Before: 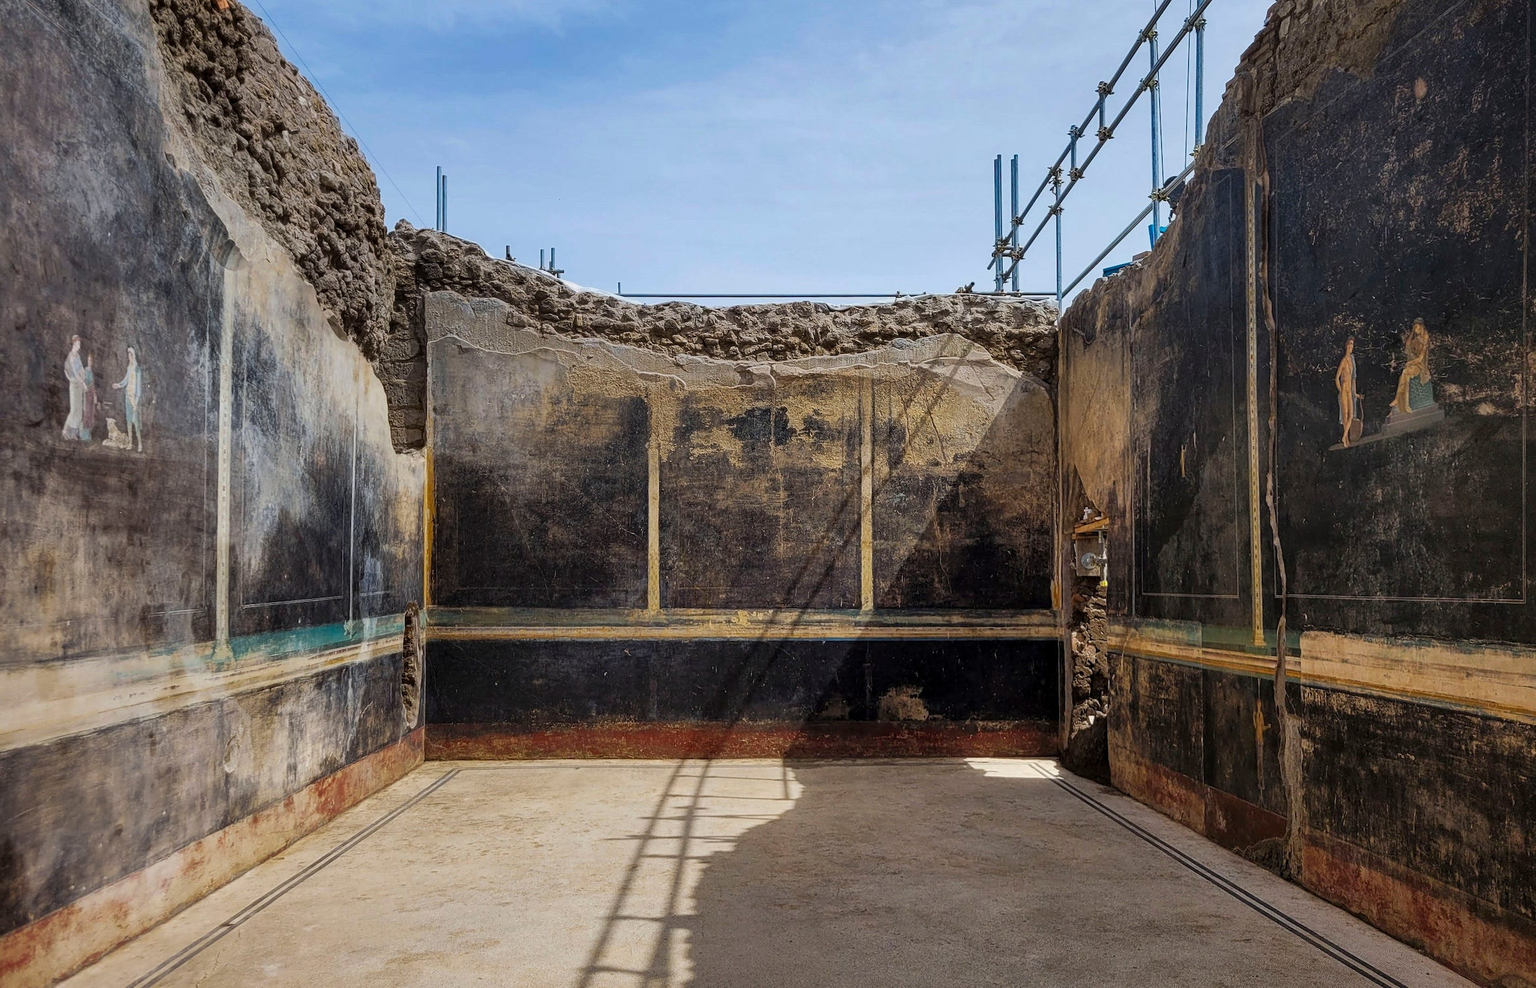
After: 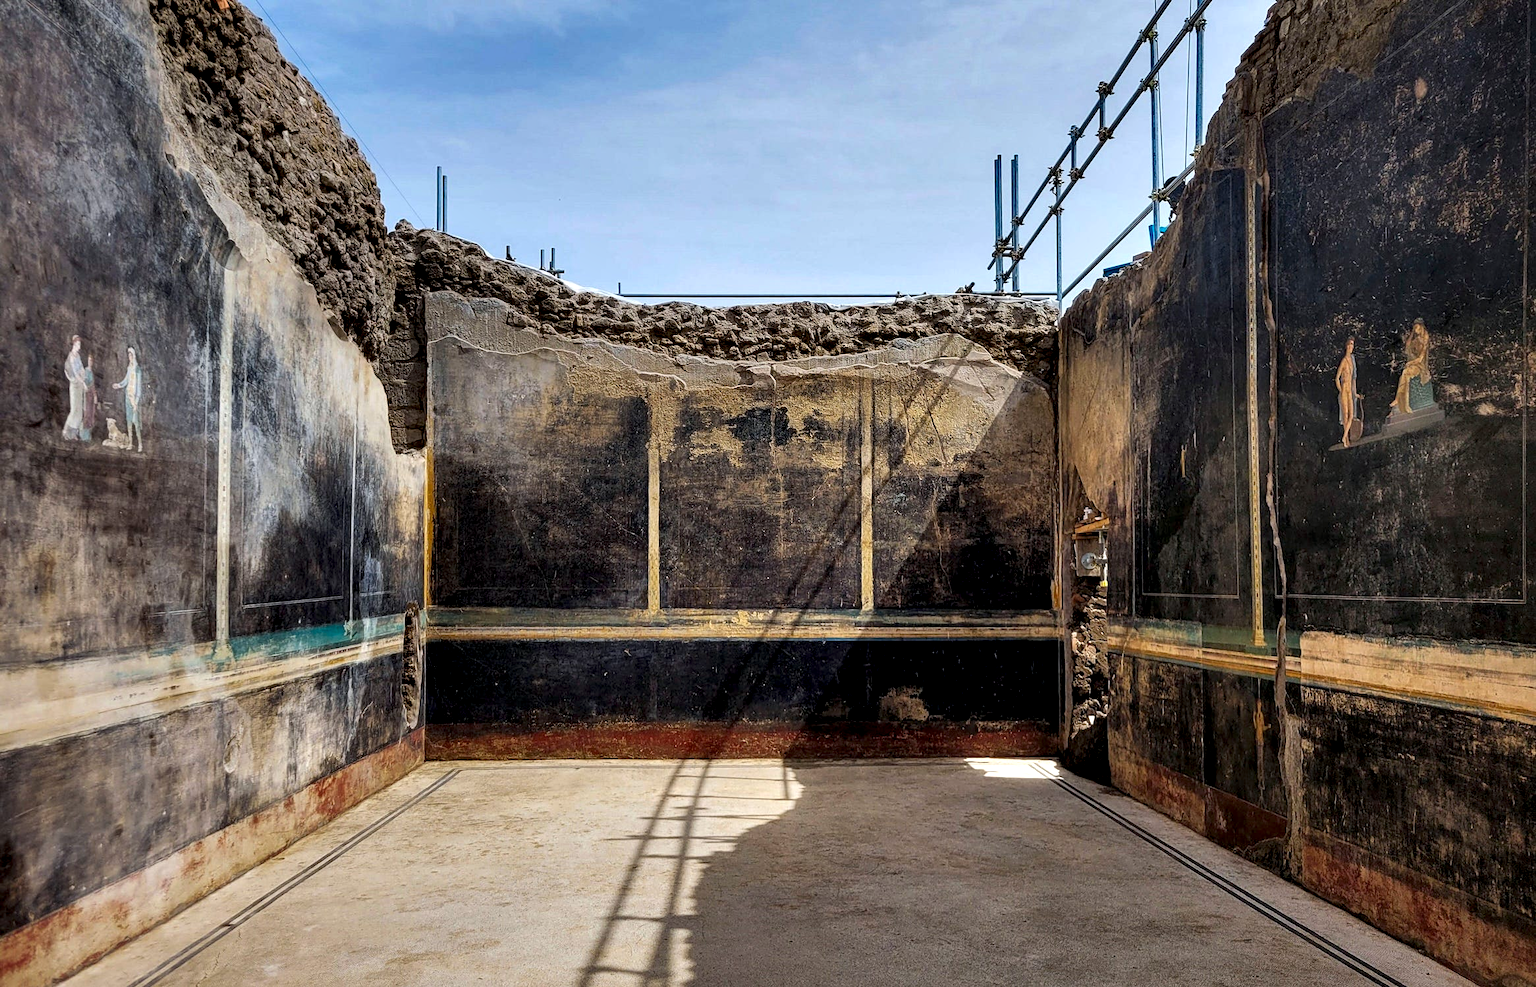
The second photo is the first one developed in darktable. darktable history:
contrast equalizer: octaves 7, y [[0.6 ×6], [0.55 ×6], [0 ×6], [0 ×6], [0 ×6]], mix 0.767
